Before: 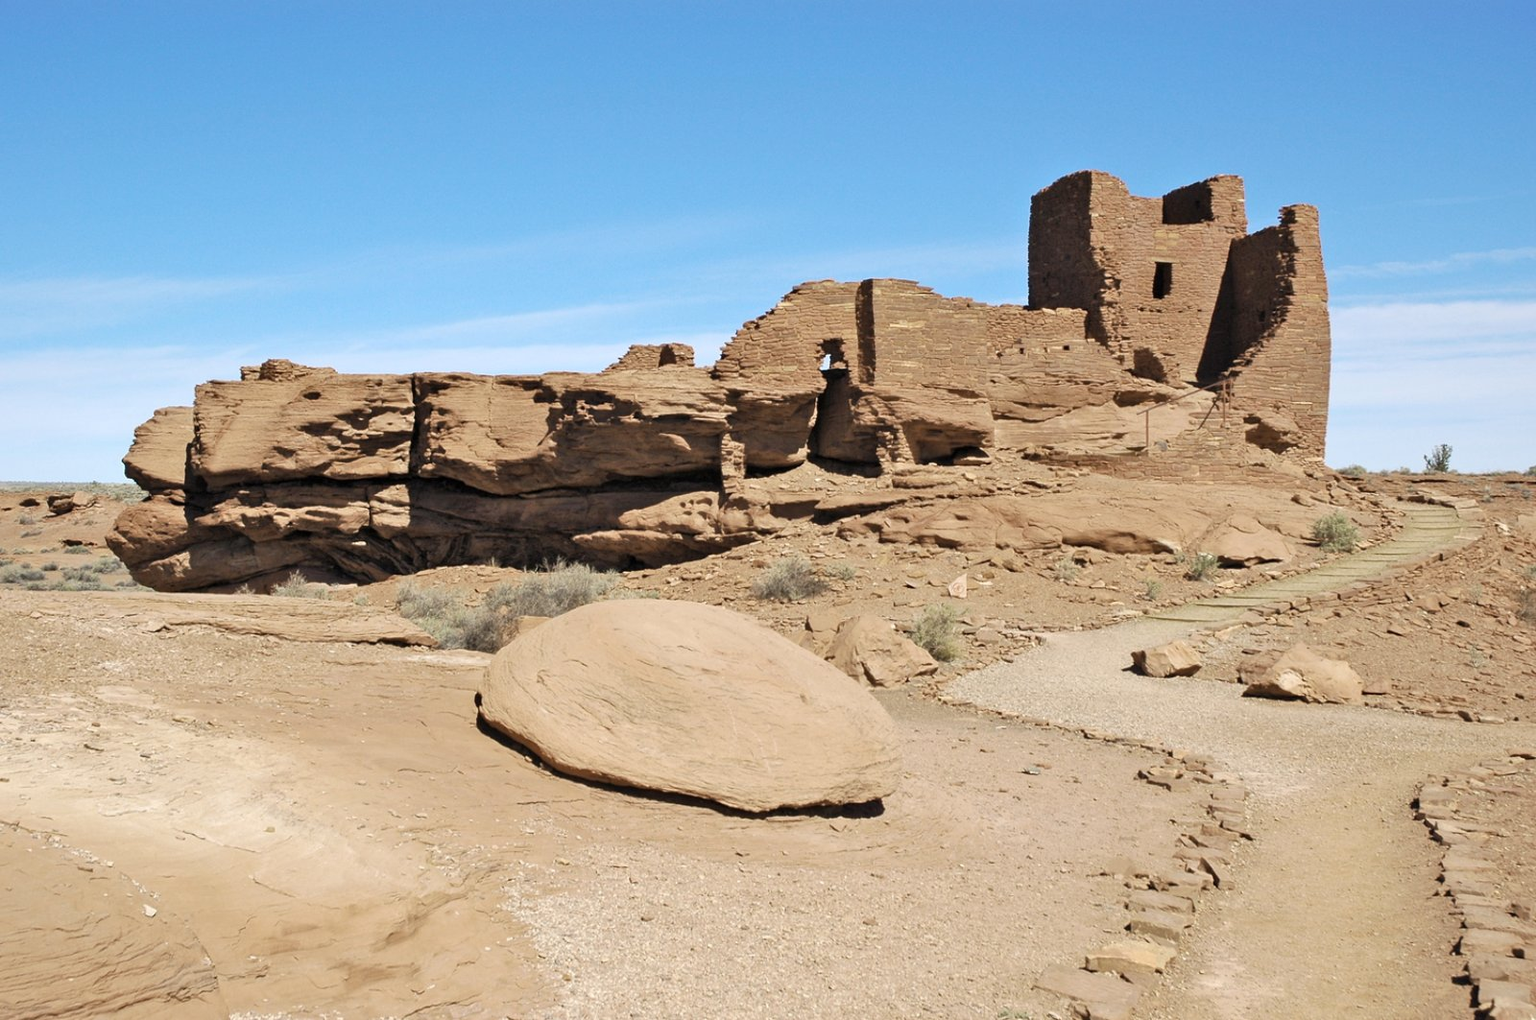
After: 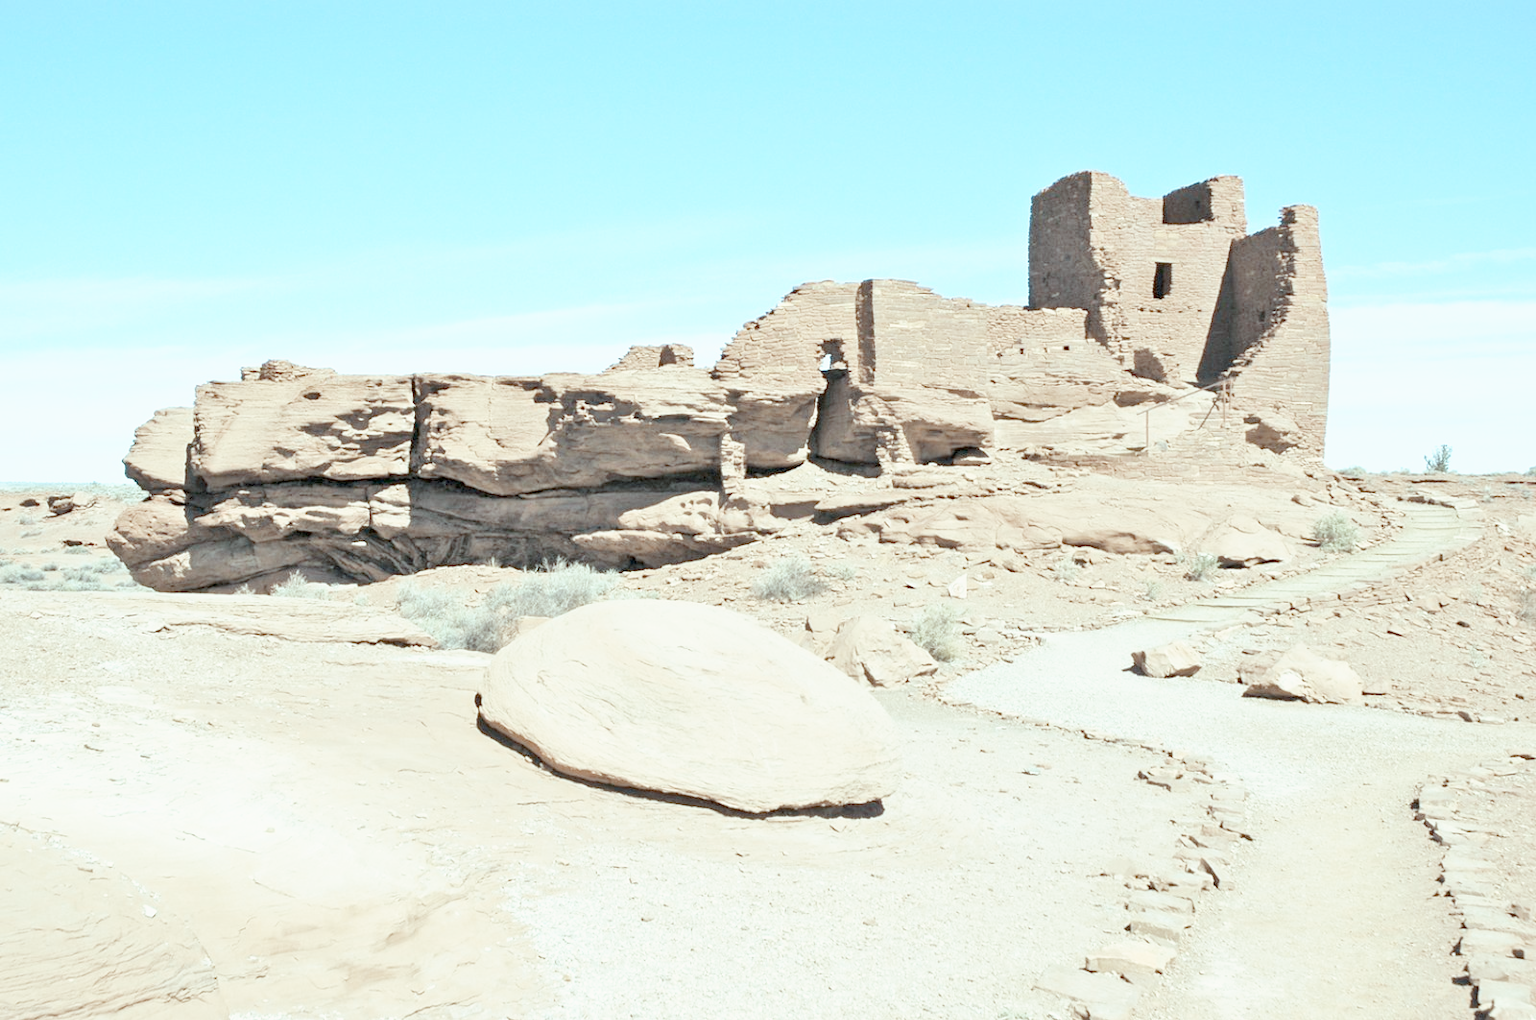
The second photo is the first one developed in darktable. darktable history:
tone curve: curves: ch0 [(0, 0) (0.003, 0.001) (0.011, 0.005) (0.025, 0.01) (0.044, 0.019) (0.069, 0.029) (0.1, 0.042) (0.136, 0.078) (0.177, 0.129) (0.224, 0.182) (0.277, 0.246) (0.335, 0.318) (0.399, 0.396) (0.468, 0.481) (0.543, 0.573) (0.623, 0.672) (0.709, 0.777) (0.801, 0.881) (0.898, 0.975) (1, 1)], preserve colors none
color look up table: target L [88.69, 79.39, 66.76, 62.42, 50.45, 35.56, 198.1, 92.62, 90.27, 76.03, 80.16, 66.07, 65.24, 65.57, 56.83, 50.43, 53.7, 49.65, 39.28, 31.34, 85.84, 80.79, 80.67, 80.48, 74.81, 67.19, 56.44, 53.12, 53.69, 54.65, 46.99, 37.24, 27.97, 24.79, 25.7, 20.82, 17.67, 13.77, 11.01, 81.56, 81.89, 81.32, 81.37, 81.36, 81.56, 71.59, 65.69, 53.81, 47.99], target a [-9.129, -8.182, -17.41, -44.88, -37.94, -11.24, 0, -0.001, -9.883, 10.14, -3.361, 31.58, 22.27, 11.45, 33.25, 41.97, 36.78, 37.92, 36.69, 11.36, -9.672, -4.395, -8.739, -7.617, -7.224, -6.227, -1.223, 32.74, 16.86, -13.29, -2.887, 3.855, -2.1, 11.46, 8.602, -1.448, -1.221, -1.167, -3.339, -10.07, -15.27, -11.81, -10.16, -13.11, -11.98, -35.82, -28.29, -20.87, -12.27], target b [-3.71, -3.45, 38.23, 13.4, 17.92, 13.83, 0.001, 0.005, -3.685, 55.99, -2.417, 49.2, 51.03, 10.19, 45.91, 28.07, 4.448, 19.93, 25.85, 11.77, -3.879, -2.964, -2.543, -3.851, -3.418, -2.386, -20.2, -4.265, -20.23, -40.25, -1.669, -37.56, -2.102, -9.792, -35.79, -0.857, -2.075, -2.236, -1.078, -4.649, -8.084, -5.924, -6.299, -6.358, -8.609, -9.68, -27.5, -27.21, -21.57], num patches 49
